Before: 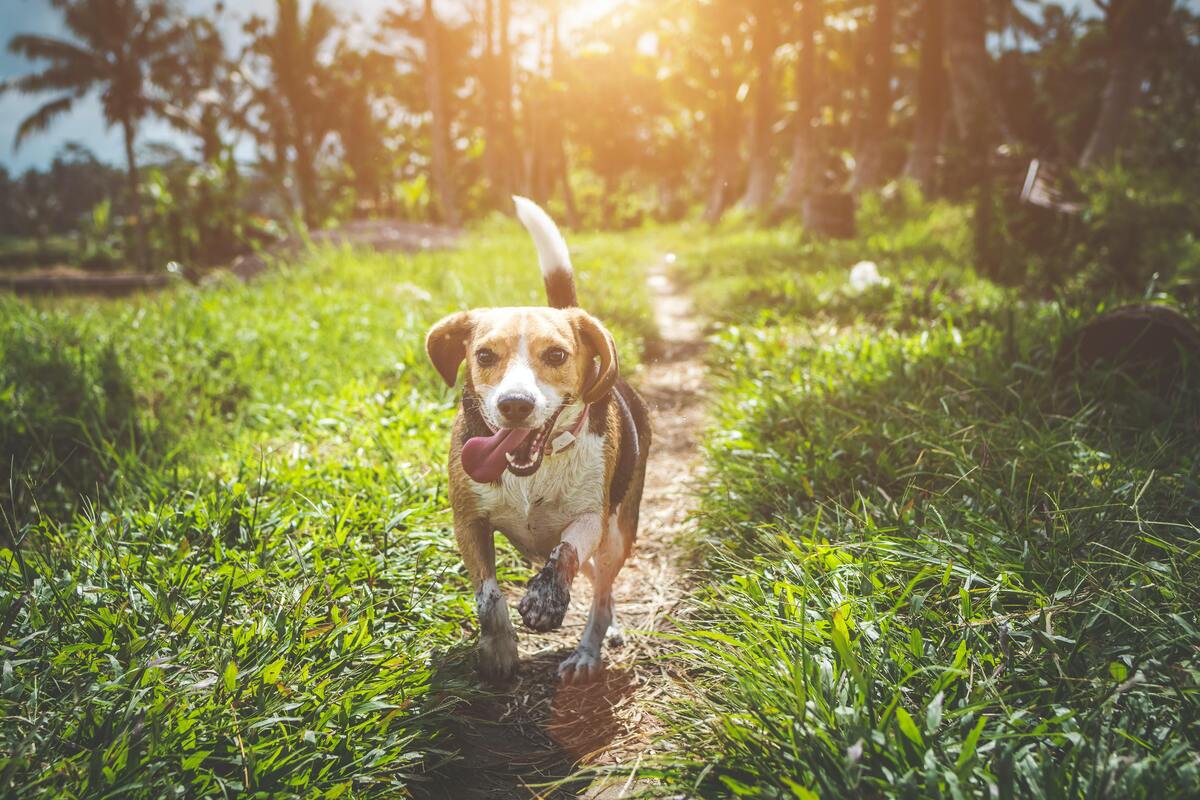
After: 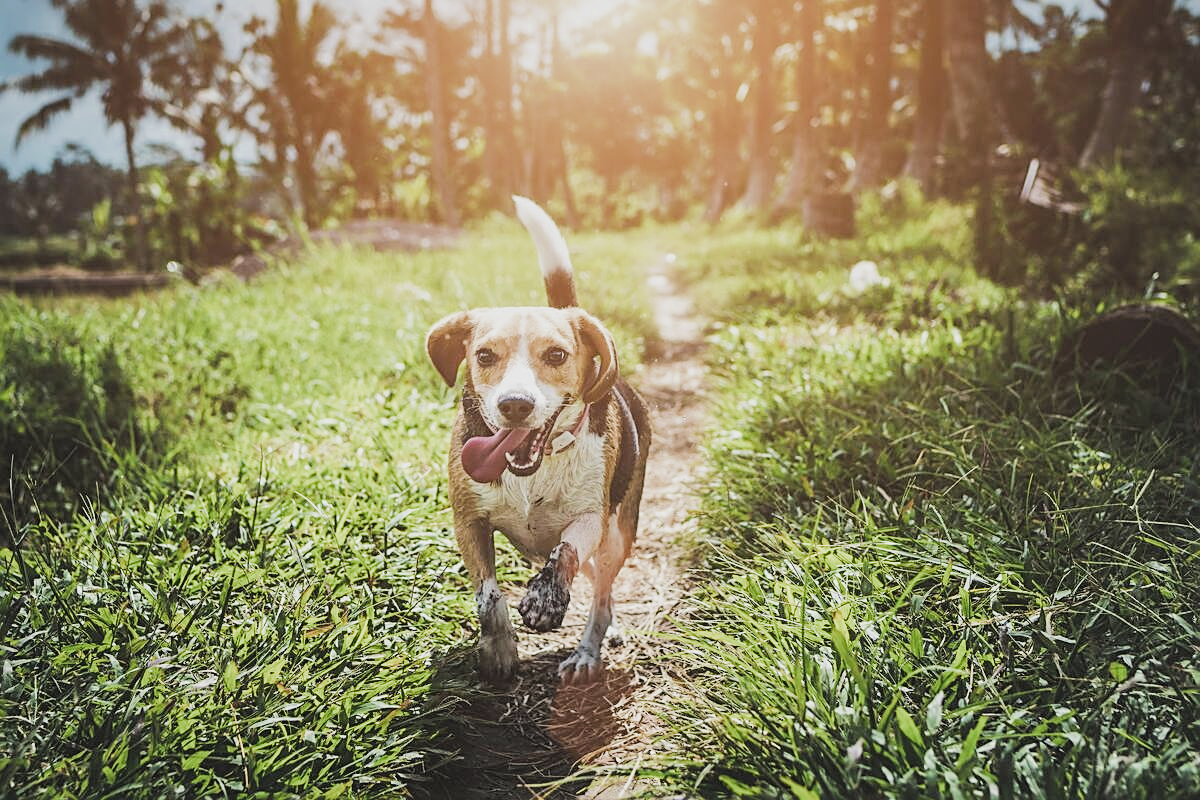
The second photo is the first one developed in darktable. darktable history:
sharpen: on, module defaults
shadows and highlights: radius 262.85, soften with gaussian
filmic rgb: black relative exposure -7.65 EV, white relative exposure 4.56 EV, hardness 3.61, add noise in highlights 0.001, preserve chrominance max RGB, color science v3 (2019), use custom middle-gray values true, contrast in highlights soft
tone equalizer: -8 EV -0.717 EV, -7 EV -0.693 EV, -6 EV -0.581 EV, -5 EV -0.389 EV, -3 EV 0.365 EV, -2 EV 0.6 EV, -1 EV 0.689 EV, +0 EV 0.776 EV, edges refinement/feathering 500, mask exposure compensation -1.57 EV, preserve details no
